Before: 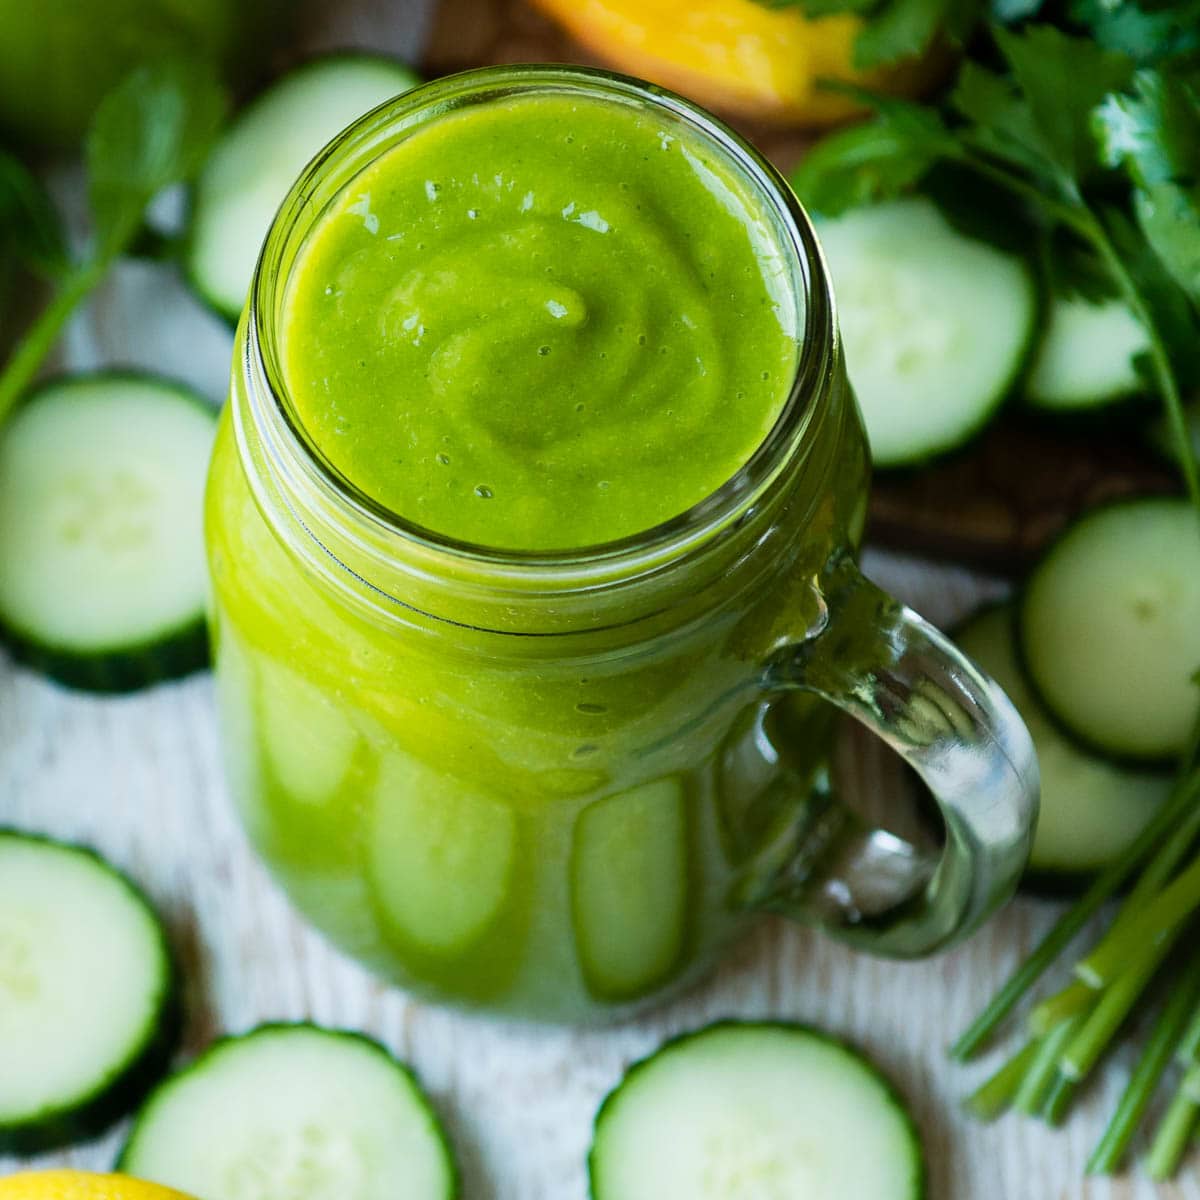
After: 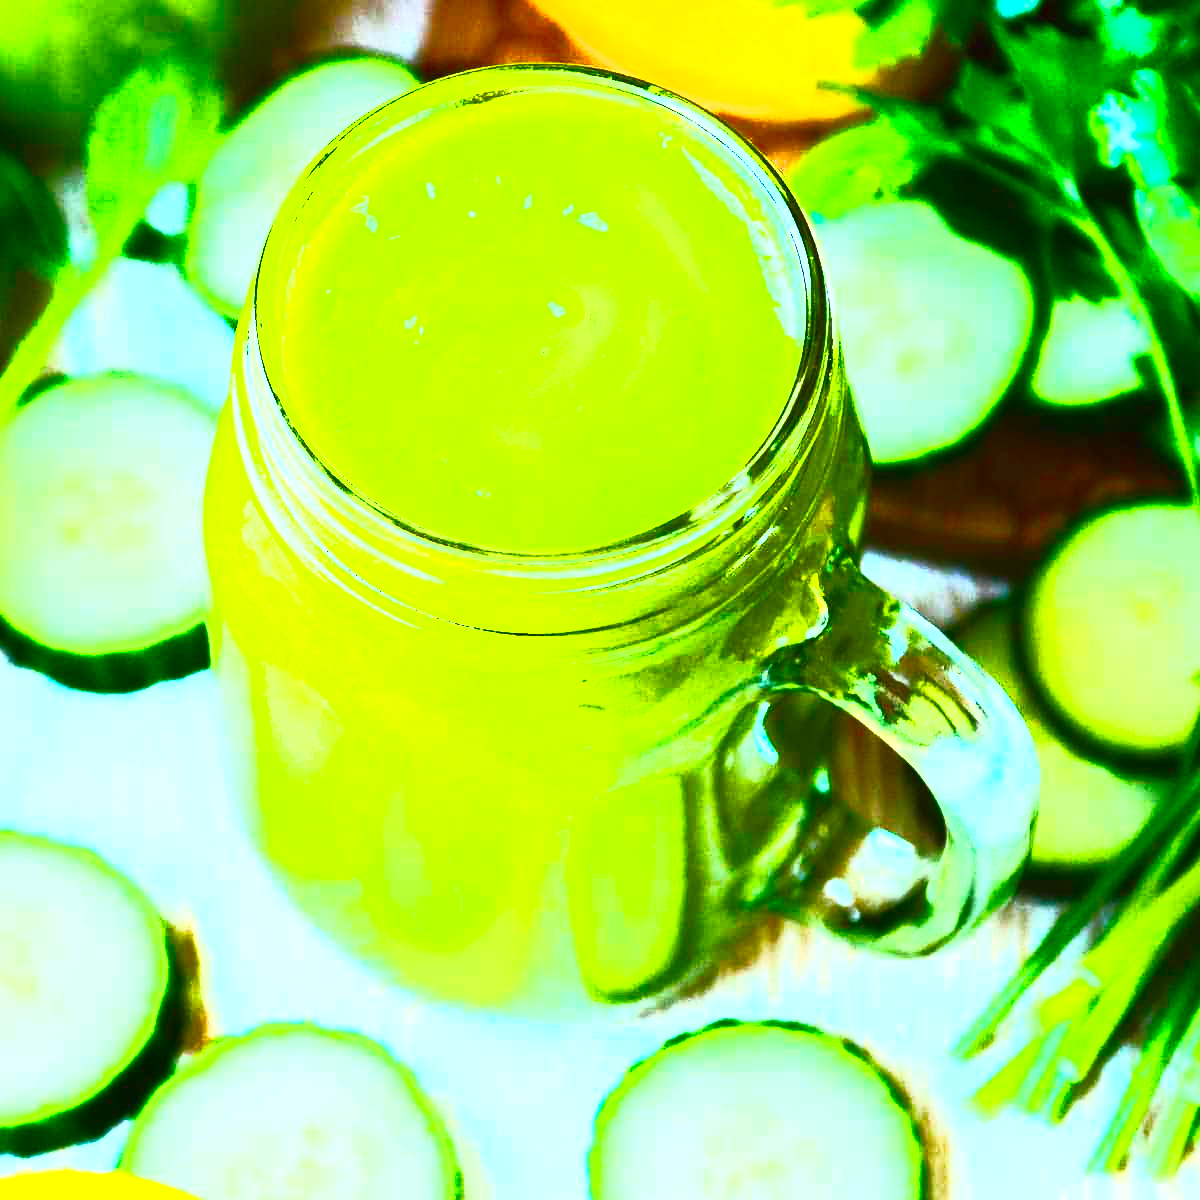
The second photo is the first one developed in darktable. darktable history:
exposure: black level correction 0, exposure 1.2 EV, compensate exposure bias true, compensate highlight preservation false
shadows and highlights: shadows -62.32, white point adjustment -5.22, highlights 61.59
contrast brightness saturation: contrast 1, brightness 1, saturation 1
color balance rgb: linear chroma grading › global chroma 15%, perceptual saturation grading › global saturation 30%
color correction: highlights a* -3.28, highlights b* -6.24, shadows a* 3.1, shadows b* 5.19
